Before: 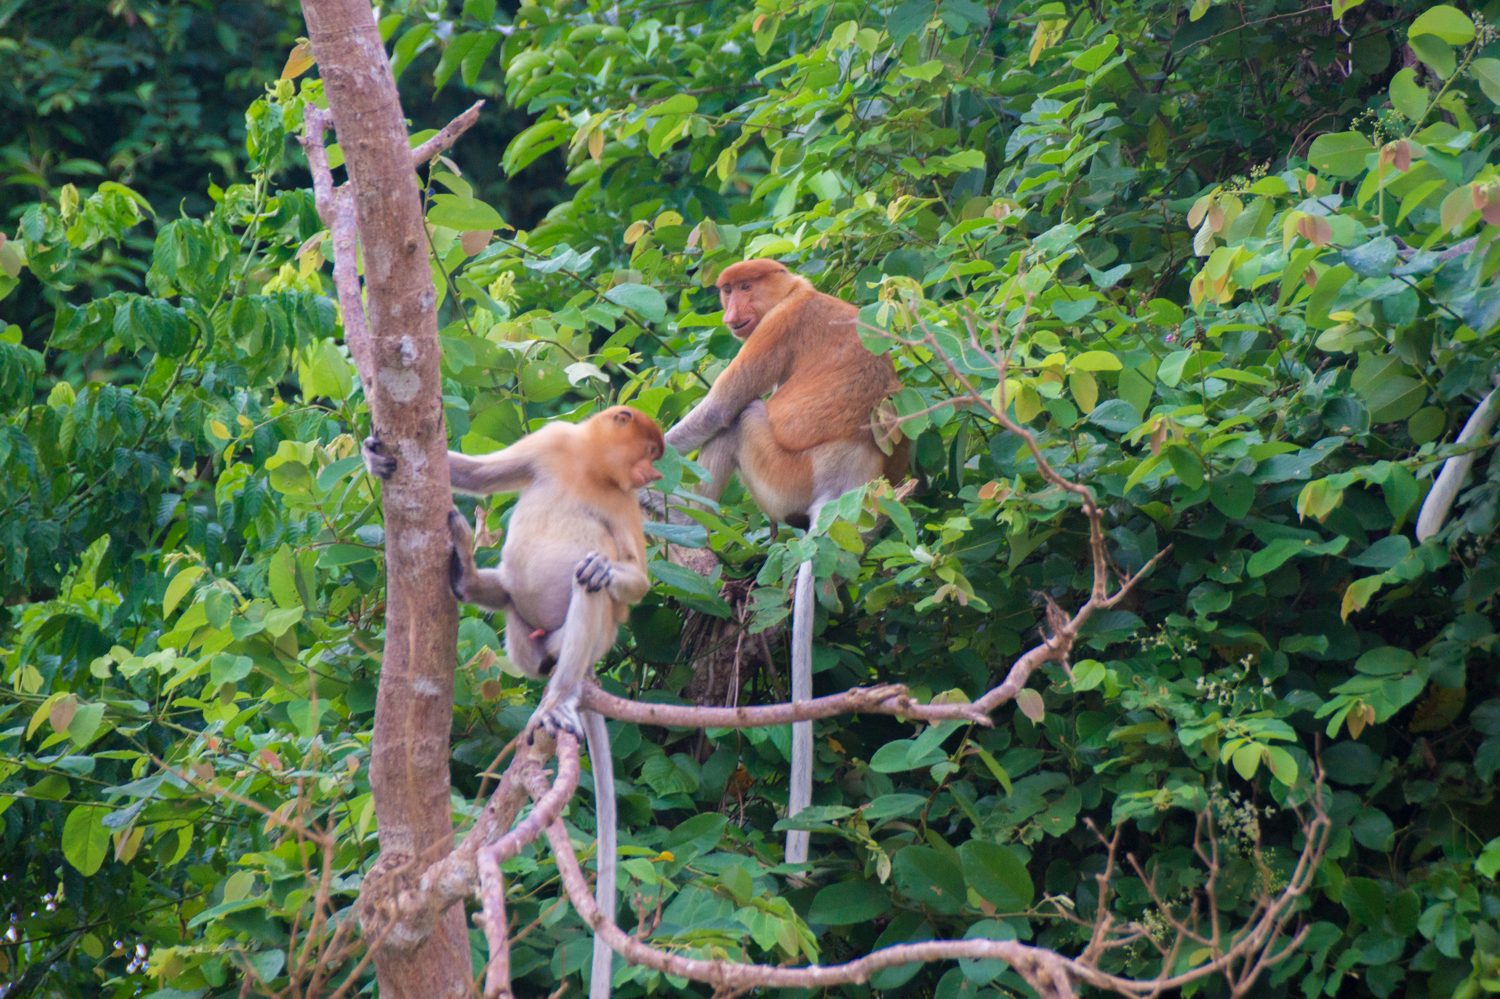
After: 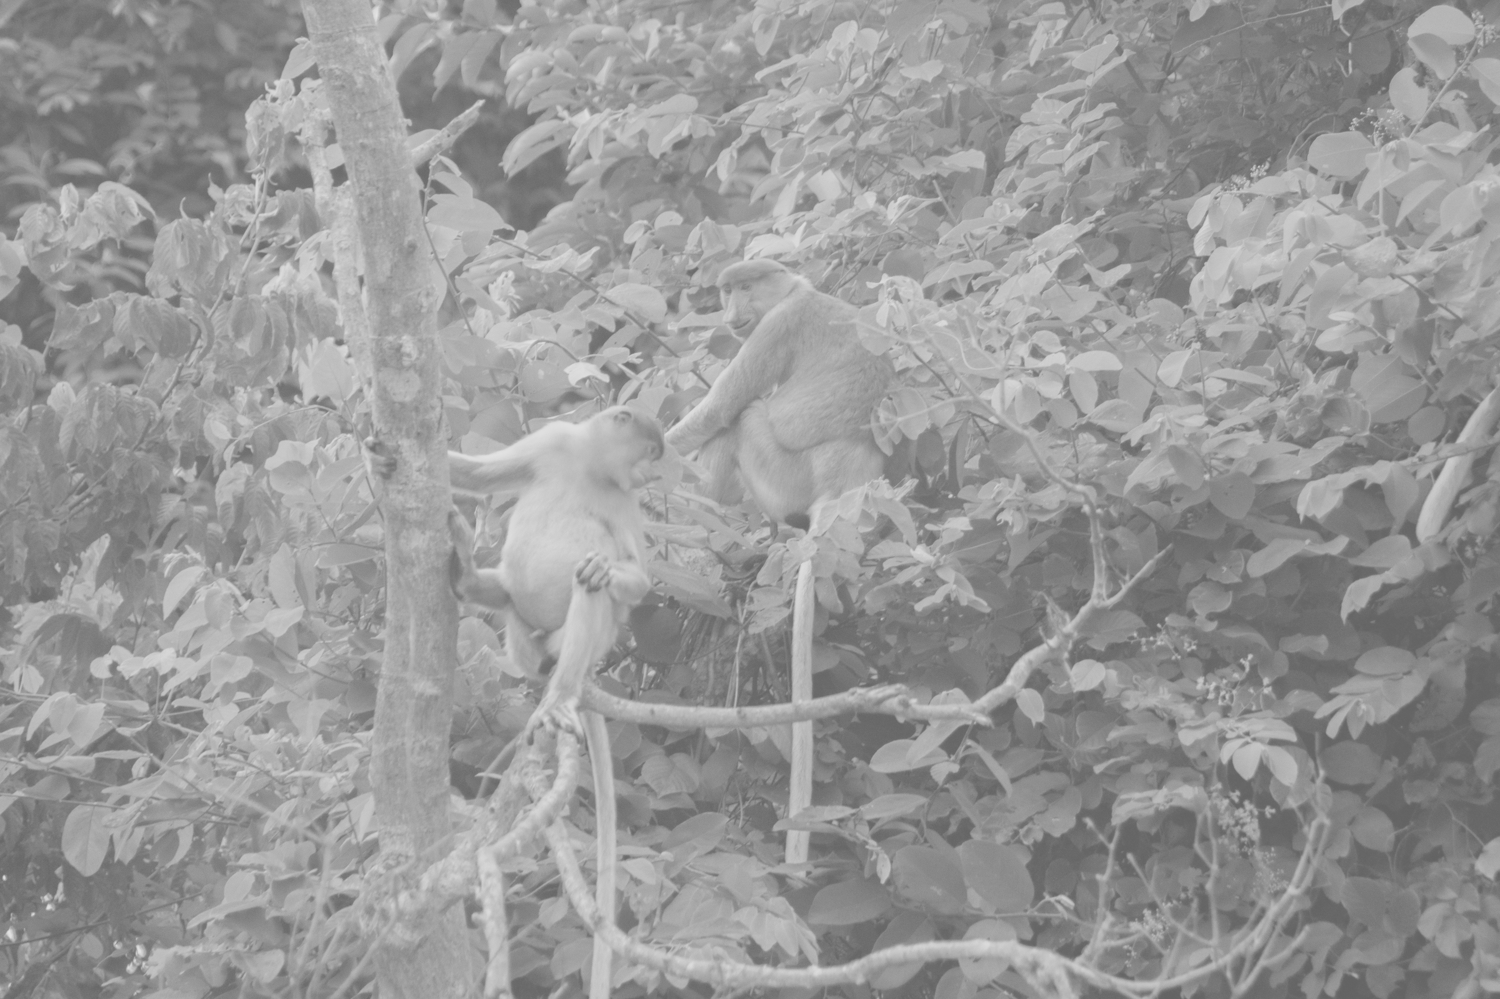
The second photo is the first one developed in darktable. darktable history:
monochrome: on, module defaults
colorize: saturation 51%, source mix 50.67%, lightness 50.67%
